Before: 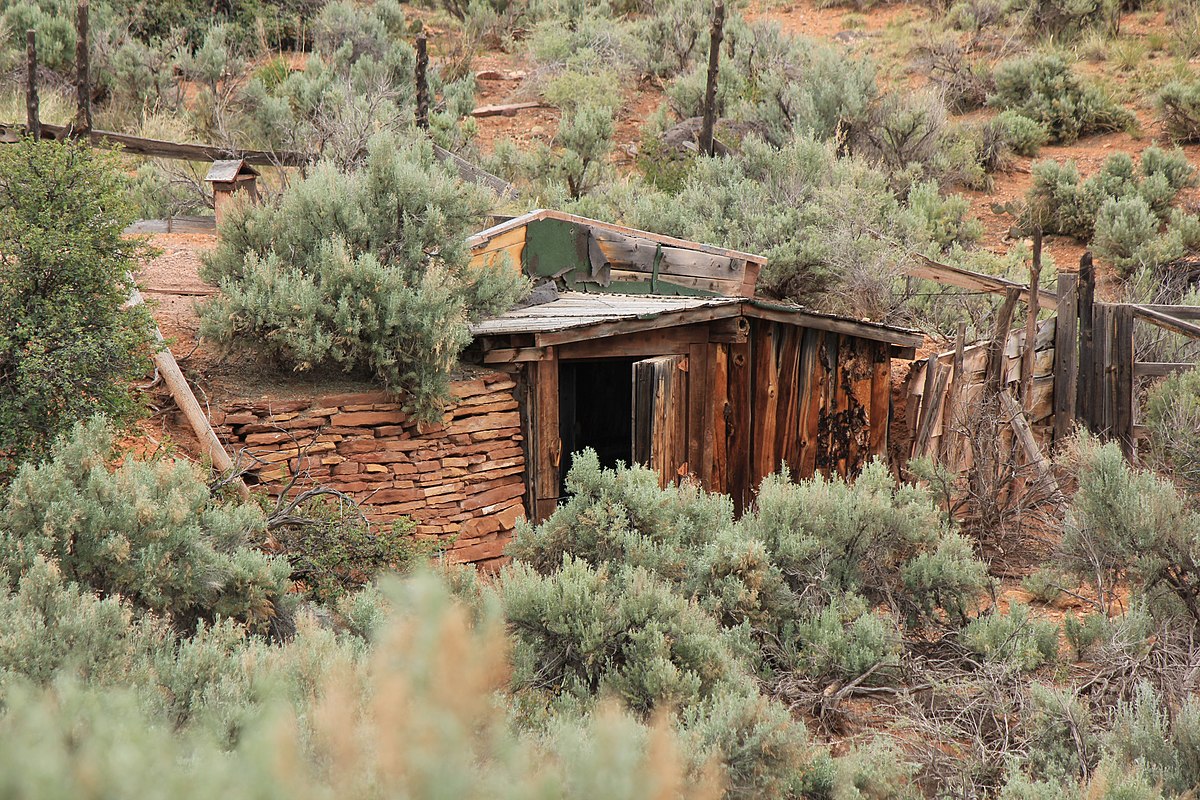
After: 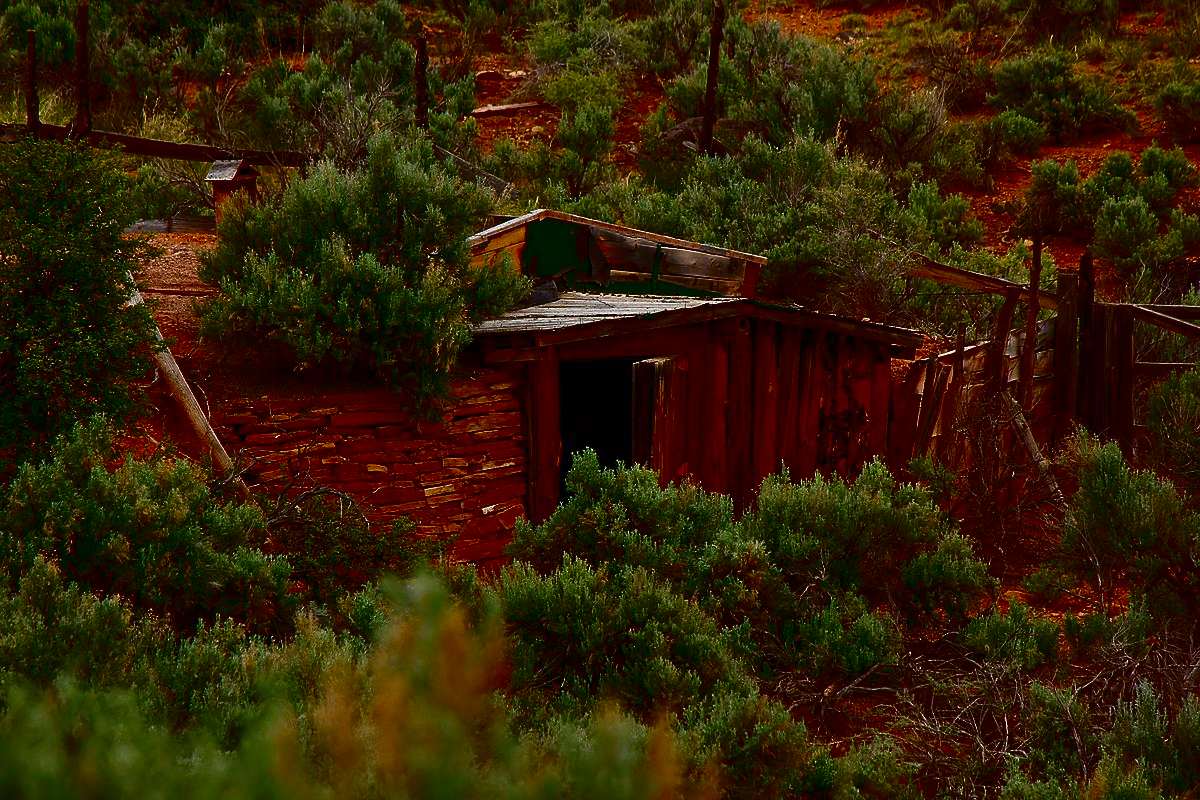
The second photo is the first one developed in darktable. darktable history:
contrast brightness saturation: brightness -0.994, saturation 0.988
tone curve: curves: ch0 [(0, 0) (0.003, 0.004) (0.011, 0.009) (0.025, 0.017) (0.044, 0.029) (0.069, 0.04) (0.1, 0.051) (0.136, 0.07) (0.177, 0.095) (0.224, 0.131) (0.277, 0.179) (0.335, 0.237) (0.399, 0.302) (0.468, 0.386) (0.543, 0.471) (0.623, 0.576) (0.709, 0.699) (0.801, 0.817) (0.898, 0.917) (1, 1)], color space Lab, independent channels
